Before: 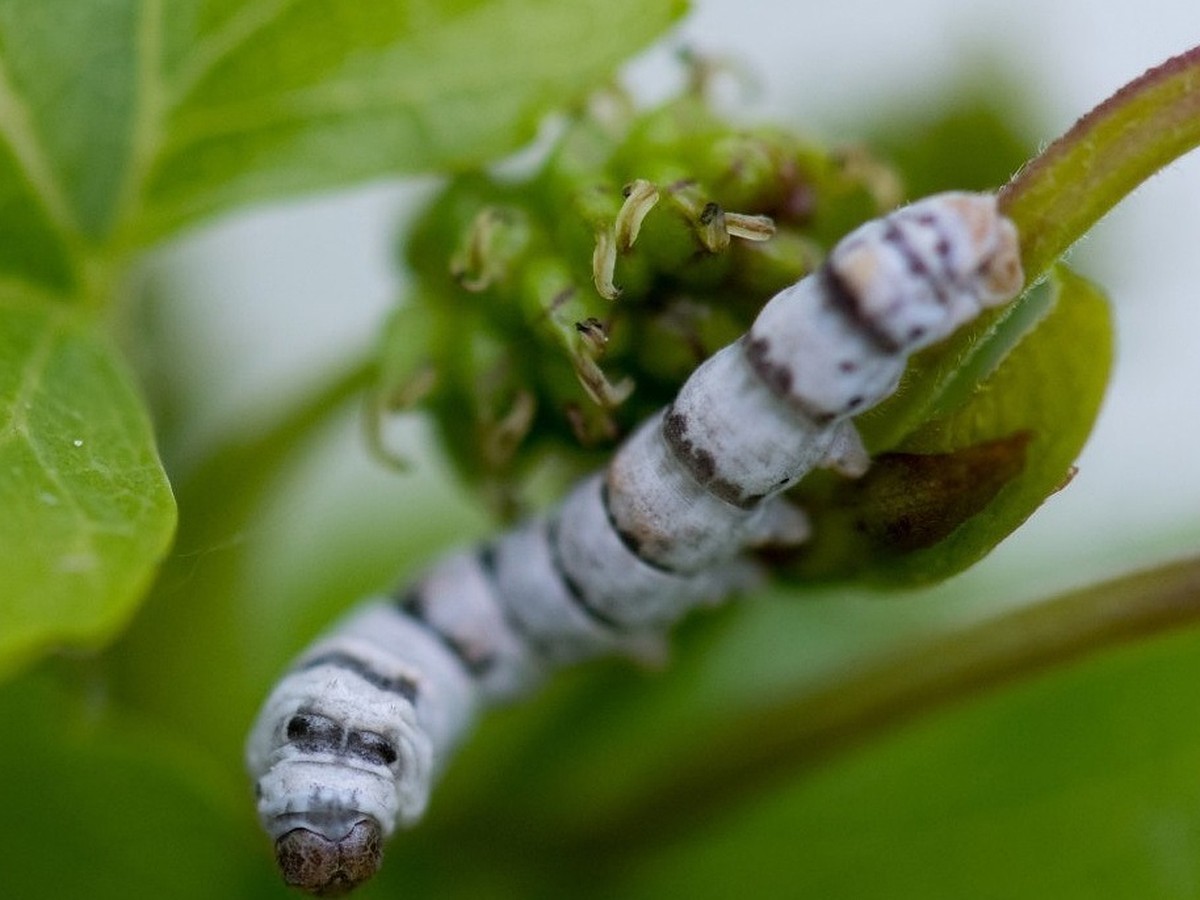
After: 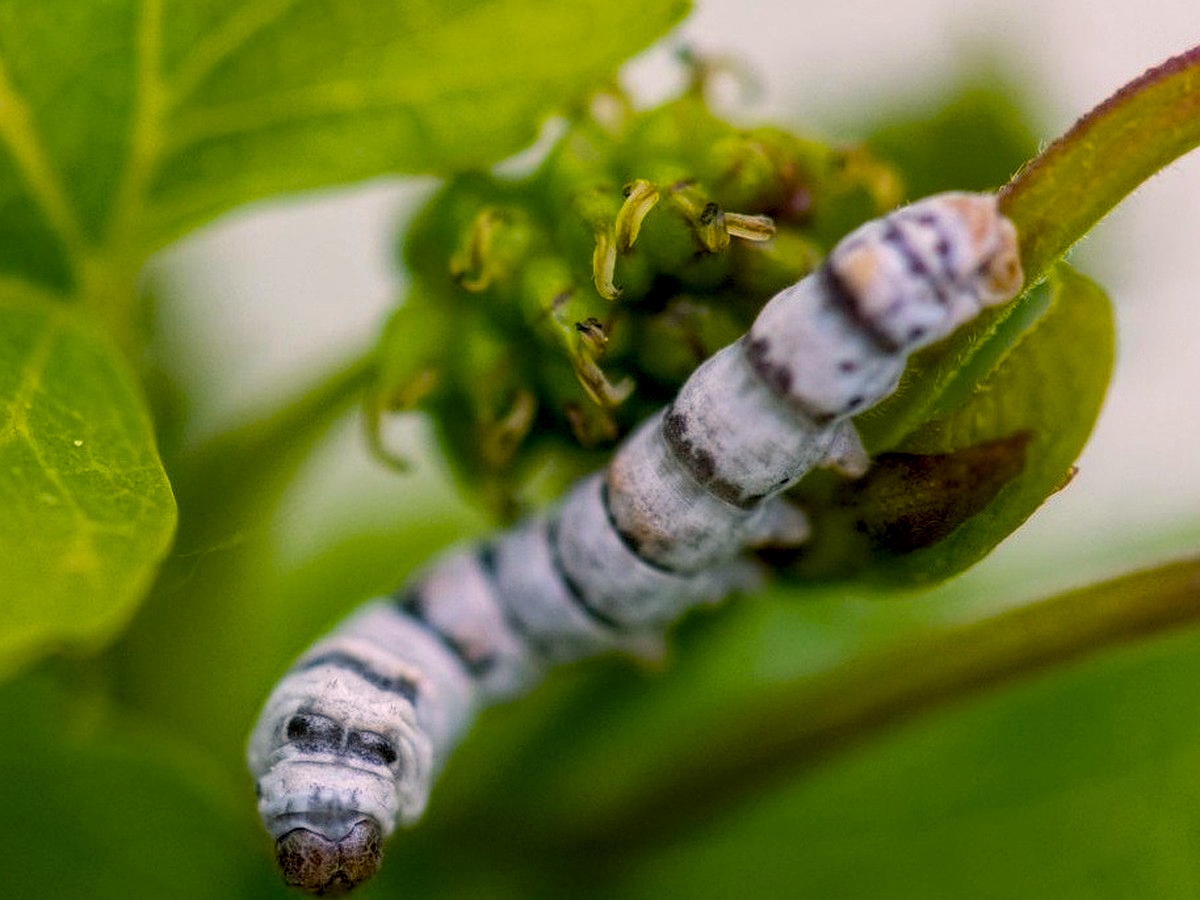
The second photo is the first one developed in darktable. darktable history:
color balance rgb: highlights gain › chroma 3.838%, highlights gain › hue 58.87°, perceptual saturation grading › global saturation 74.671%, perceptual saturation grading › shadows -31.064%
local contrast: highlights 98%, shadows 87%, detail 160%, midtone range 0.2
